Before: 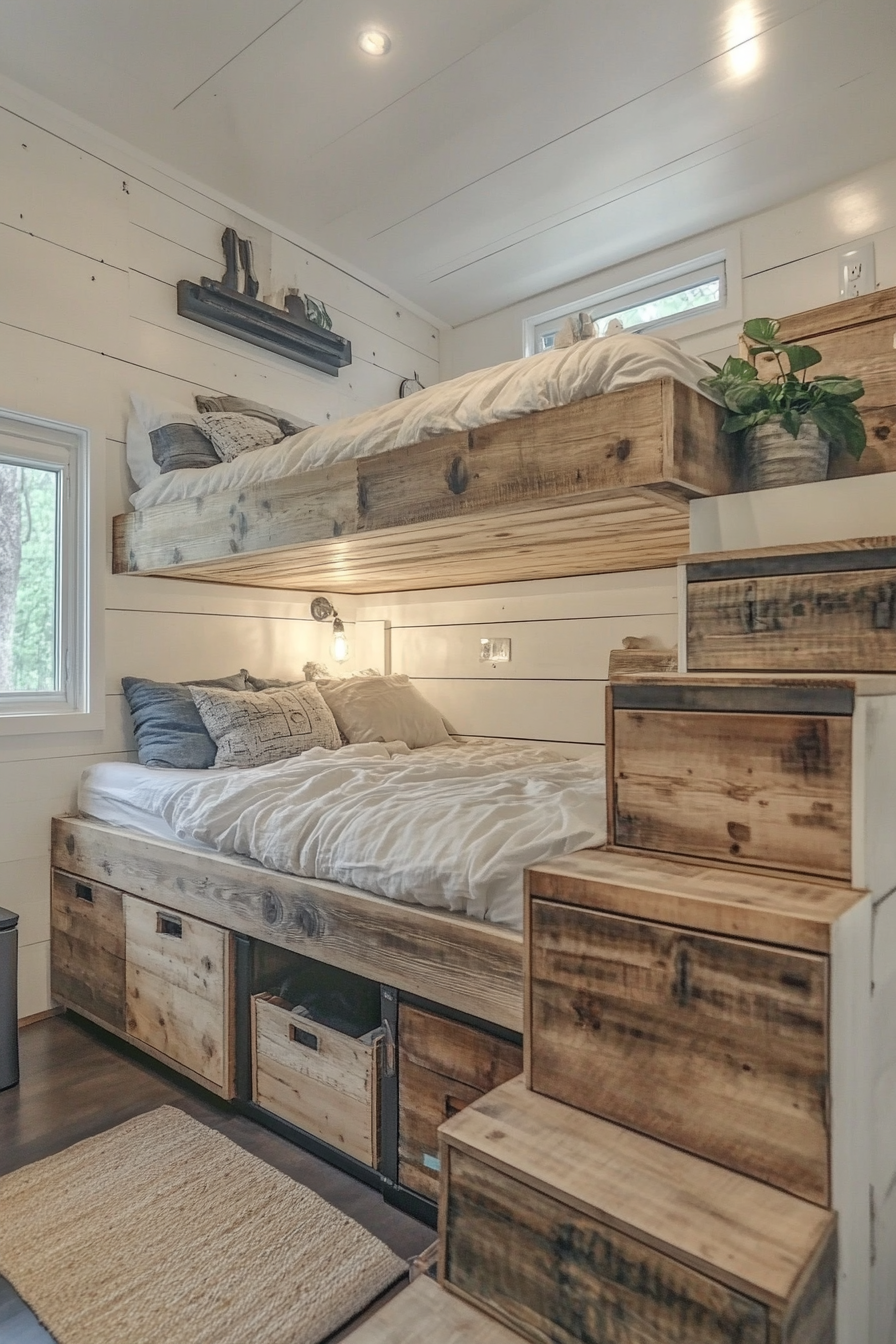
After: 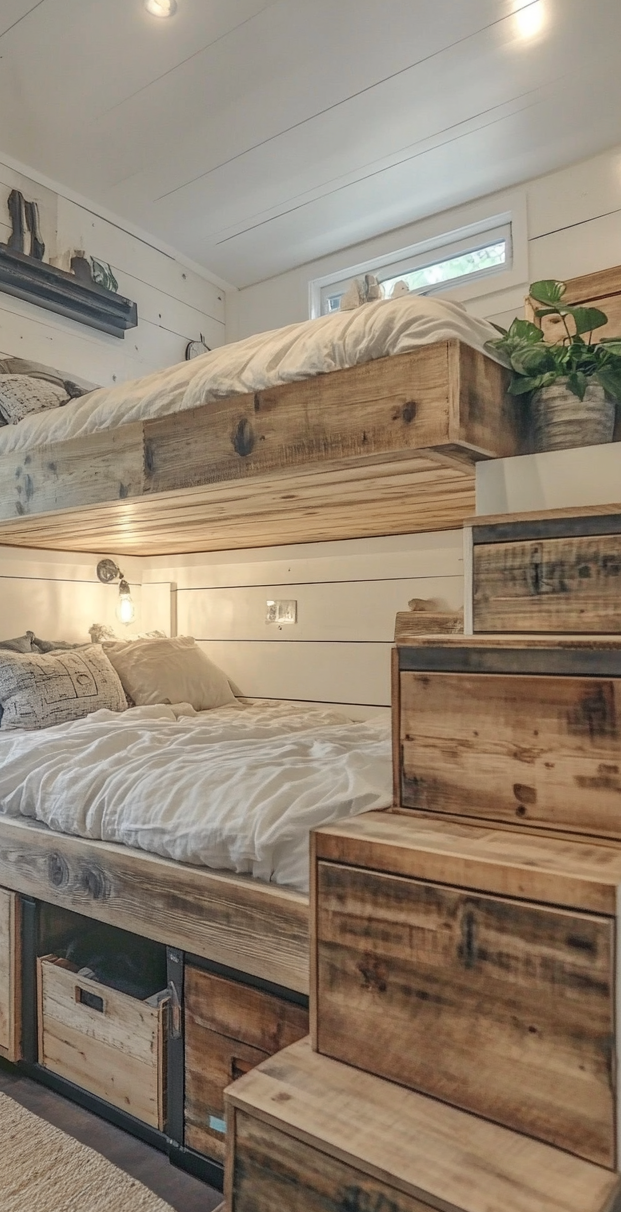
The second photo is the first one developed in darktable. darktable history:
crop and rotate: left 23.964%, top 2.829%, right 6.703%, bottom 6.965%
color correction: highlights b* -0.032, saturation 1.1
